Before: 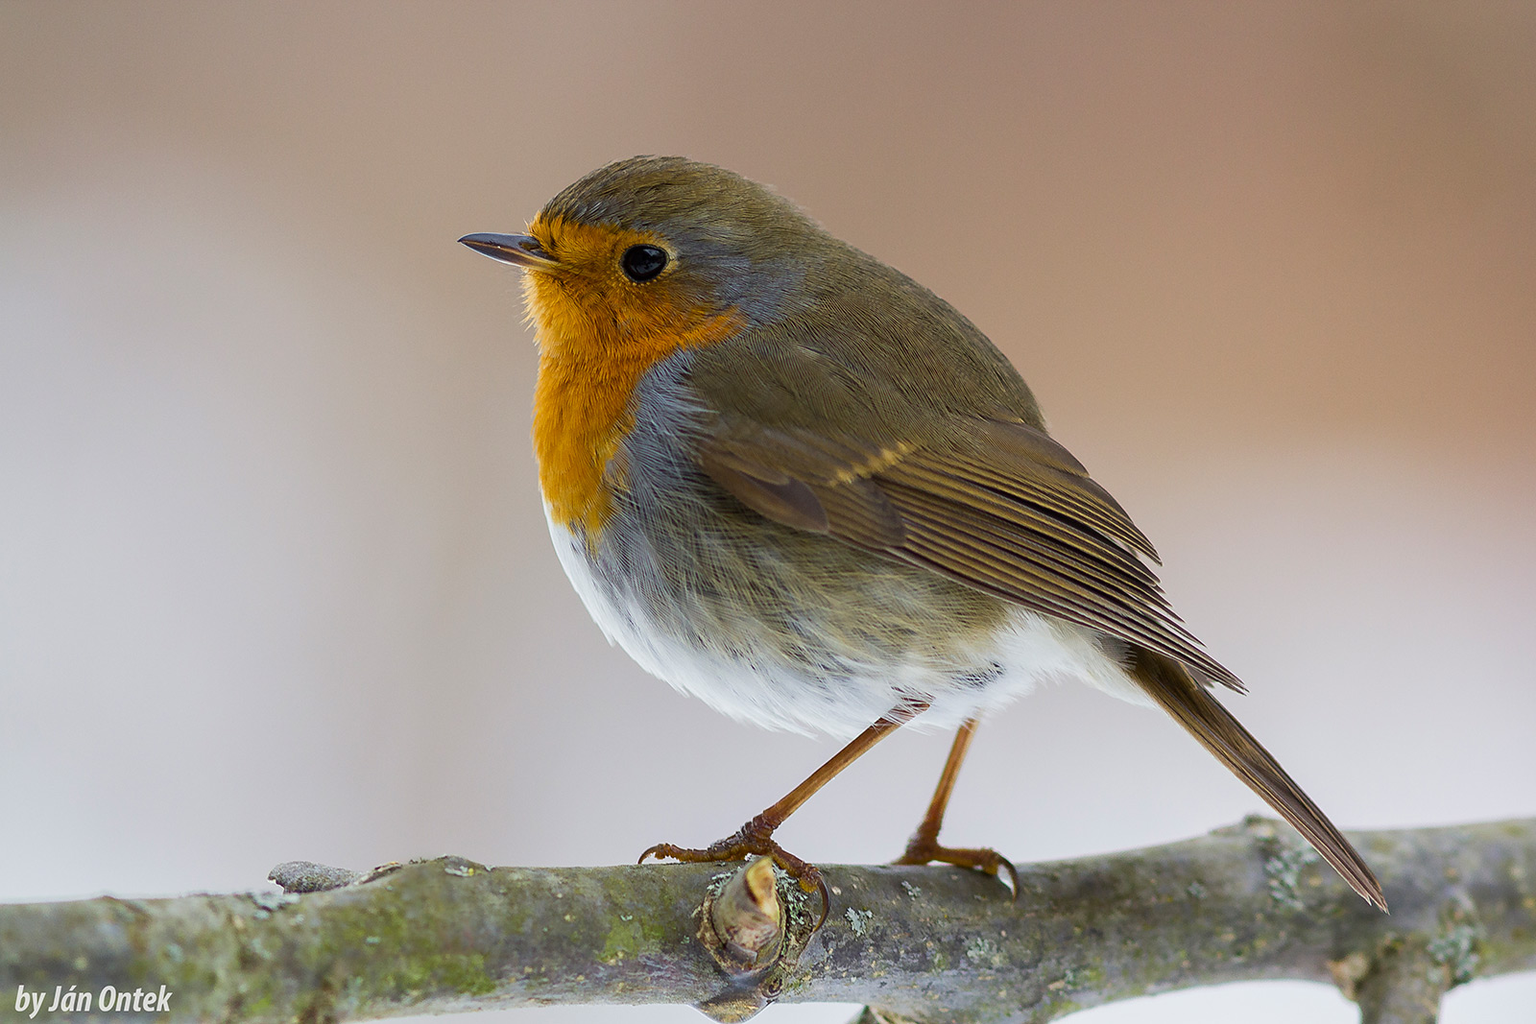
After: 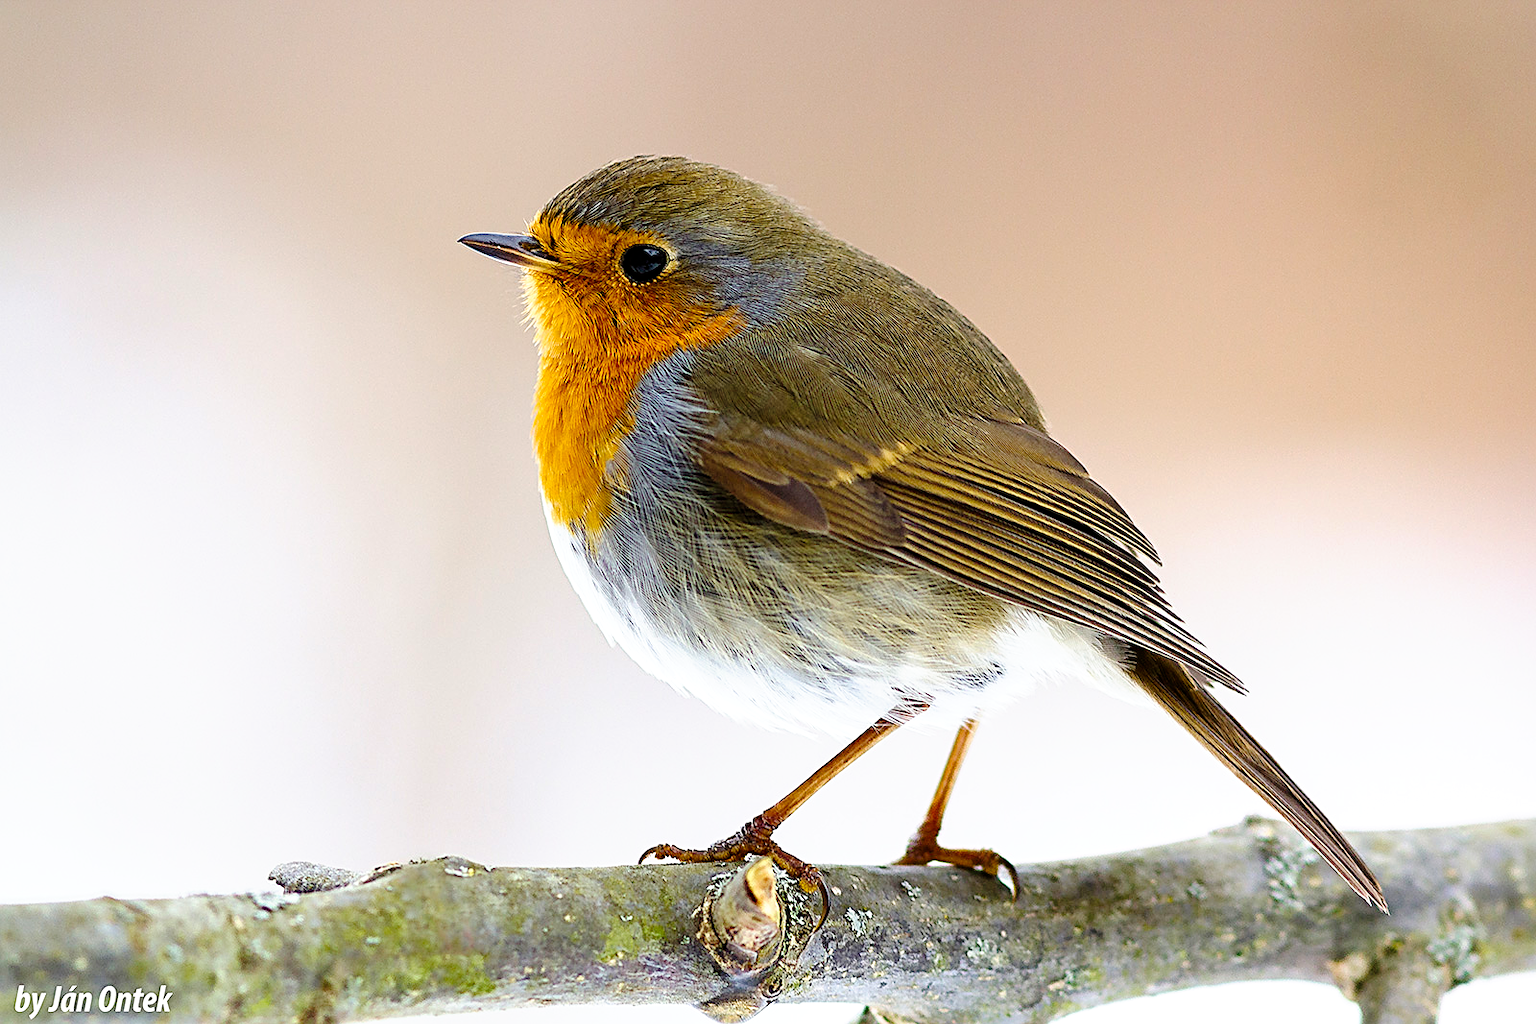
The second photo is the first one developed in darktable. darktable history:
tone curve: curves: ch0 [(0, 0) (0.003, 0) (0.011, 0.001) (0.025, 0.001) (0.044, 0.003) (0.069, 0.009) (0.1, 0.018) (0.136, 0.032) (0.177, 0.074) (0.224, 0.13) (0.277, 0.218) (0.335, 0.321) (0.399, 0.425) (0.468, 0.523) (0.543, 0.617) (0.623, 0.708) (0.709, 0.789) (0.801, 0.873) (0.898, 0.967) (1, 1)], preserve colors none
sharpen: radius 2.767
exposure: exposure 0.493 EV, compensate highlight preservation false
